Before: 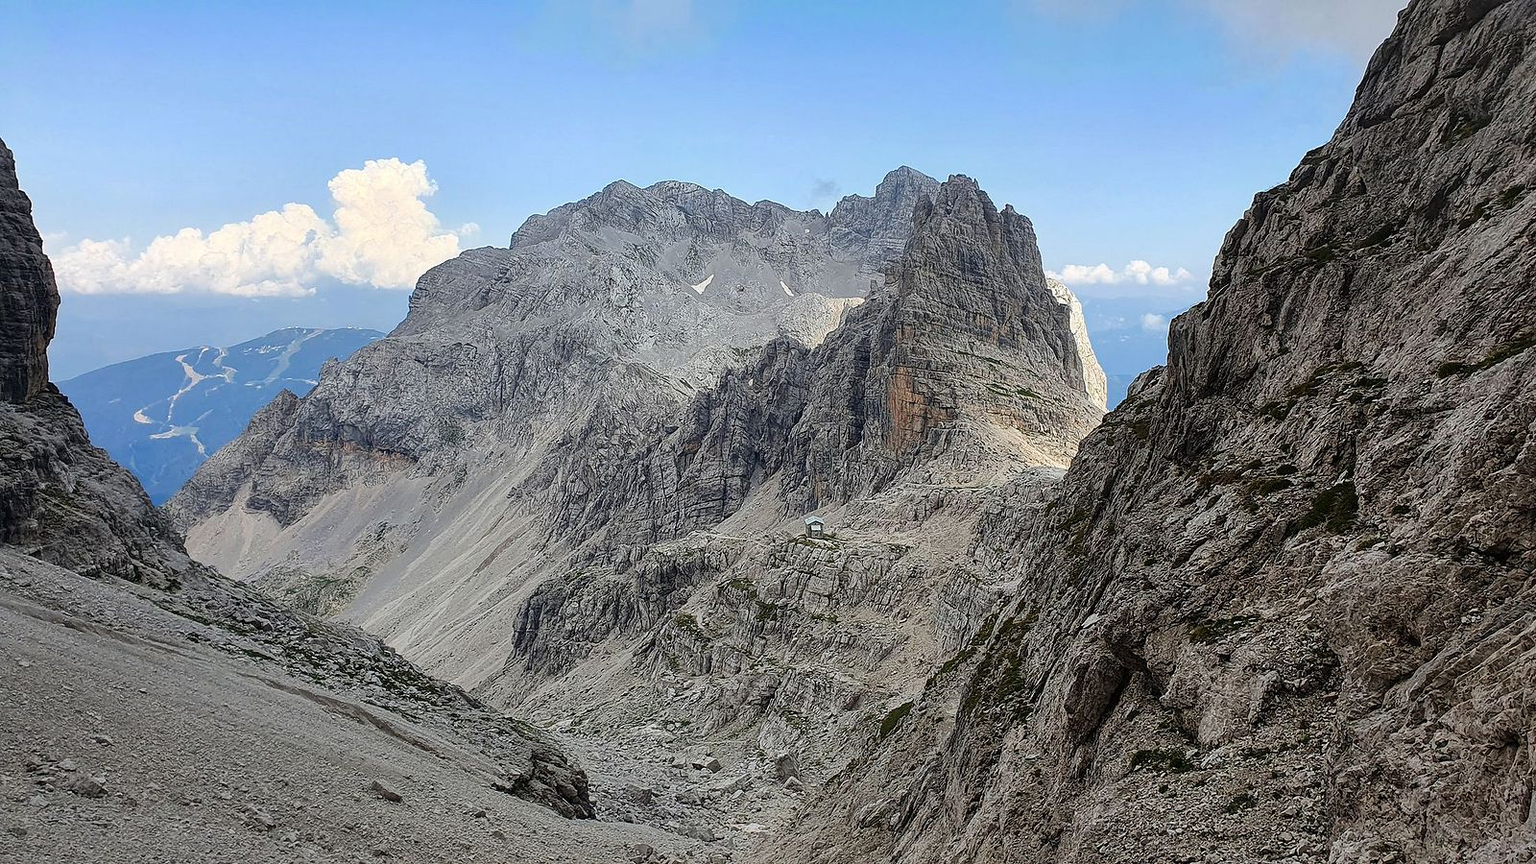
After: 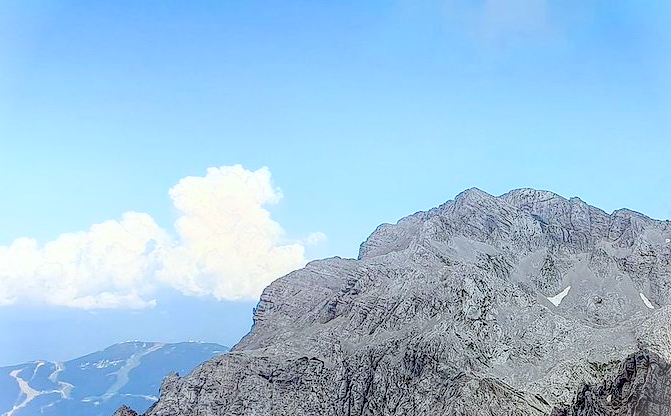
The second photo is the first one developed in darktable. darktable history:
local contrast: on, module defaults
crop and rotate: left 10.817%, top 0.062%, right 47.194%, bottom 53.626%
color correction: highlights a* -3.28, highlights b* -6.24, shadows a* 3.1, shadows b* 5.19
exposure: black level correction 0.056, exposure -0.039 EV, compensate highlight preservation false
vignetting: fall-off start 100%, brightness 0.3, saturation 0
bloom: on, module defaults
